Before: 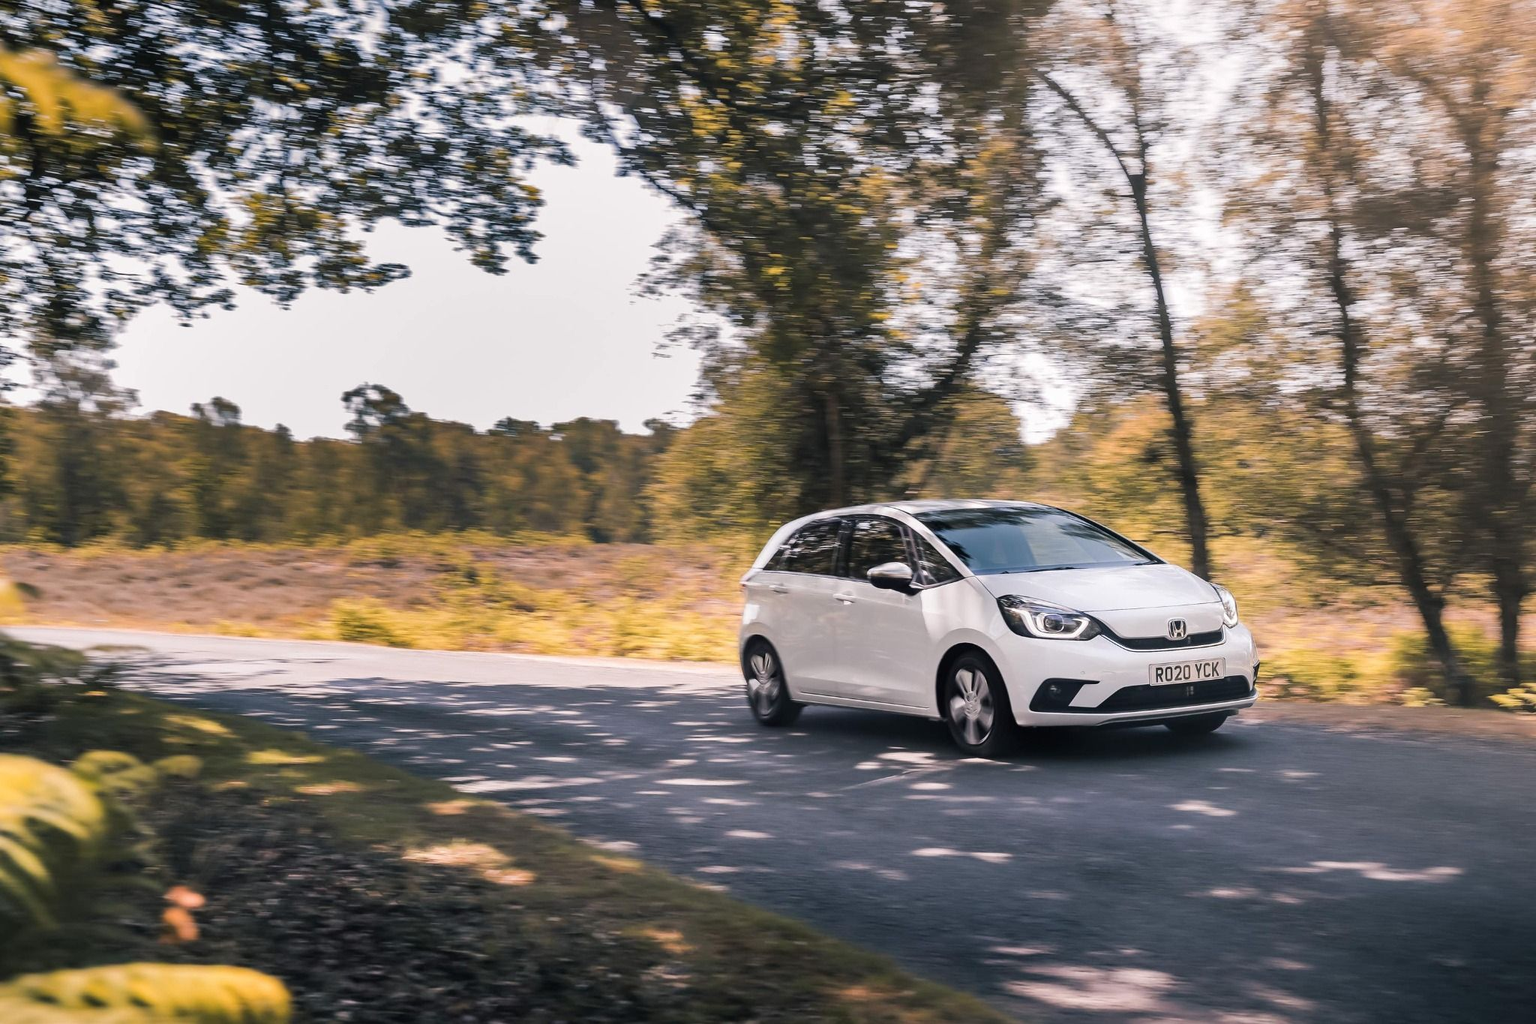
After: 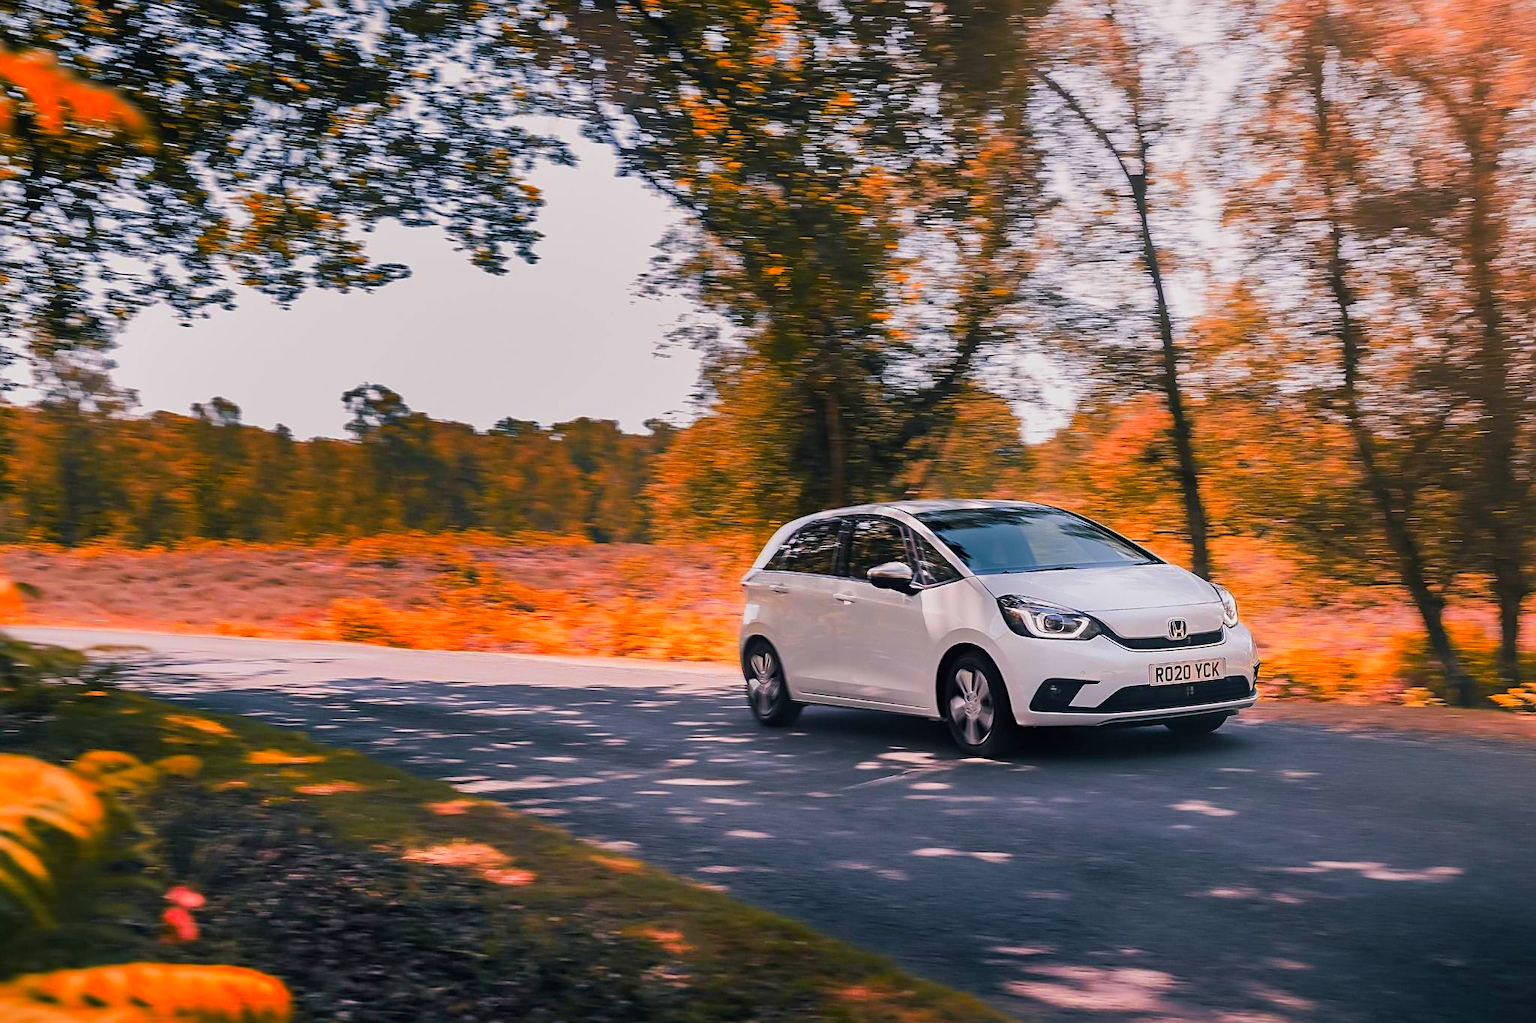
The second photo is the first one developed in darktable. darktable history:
color zones: curves: ch1 [(0.24, 0.629) (0.75, 0.5)]; ch2 [(0.255, 0.454) (0.745, 0.491)], mix 102.12%
velvia: on, module defaults
sharpen: on, module defaults
exposure: exposure -0.36 EV, compensate highlight preservation false
color balance rgb: perceptual saturation grading › global saturation 20%, global vibrance 20%
